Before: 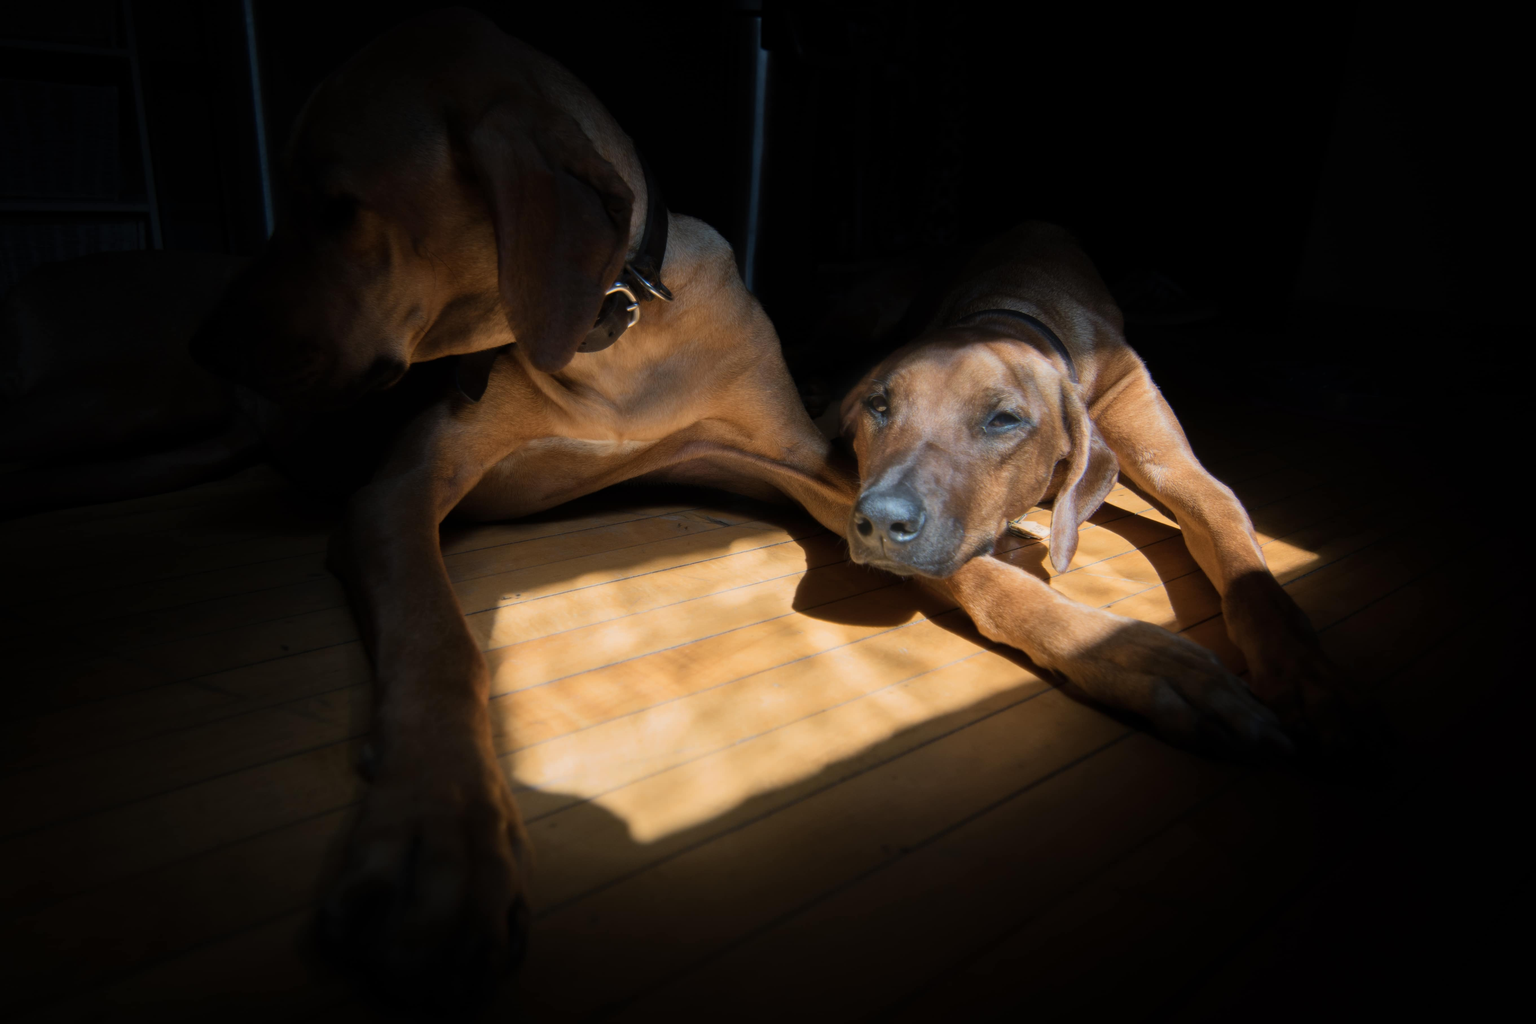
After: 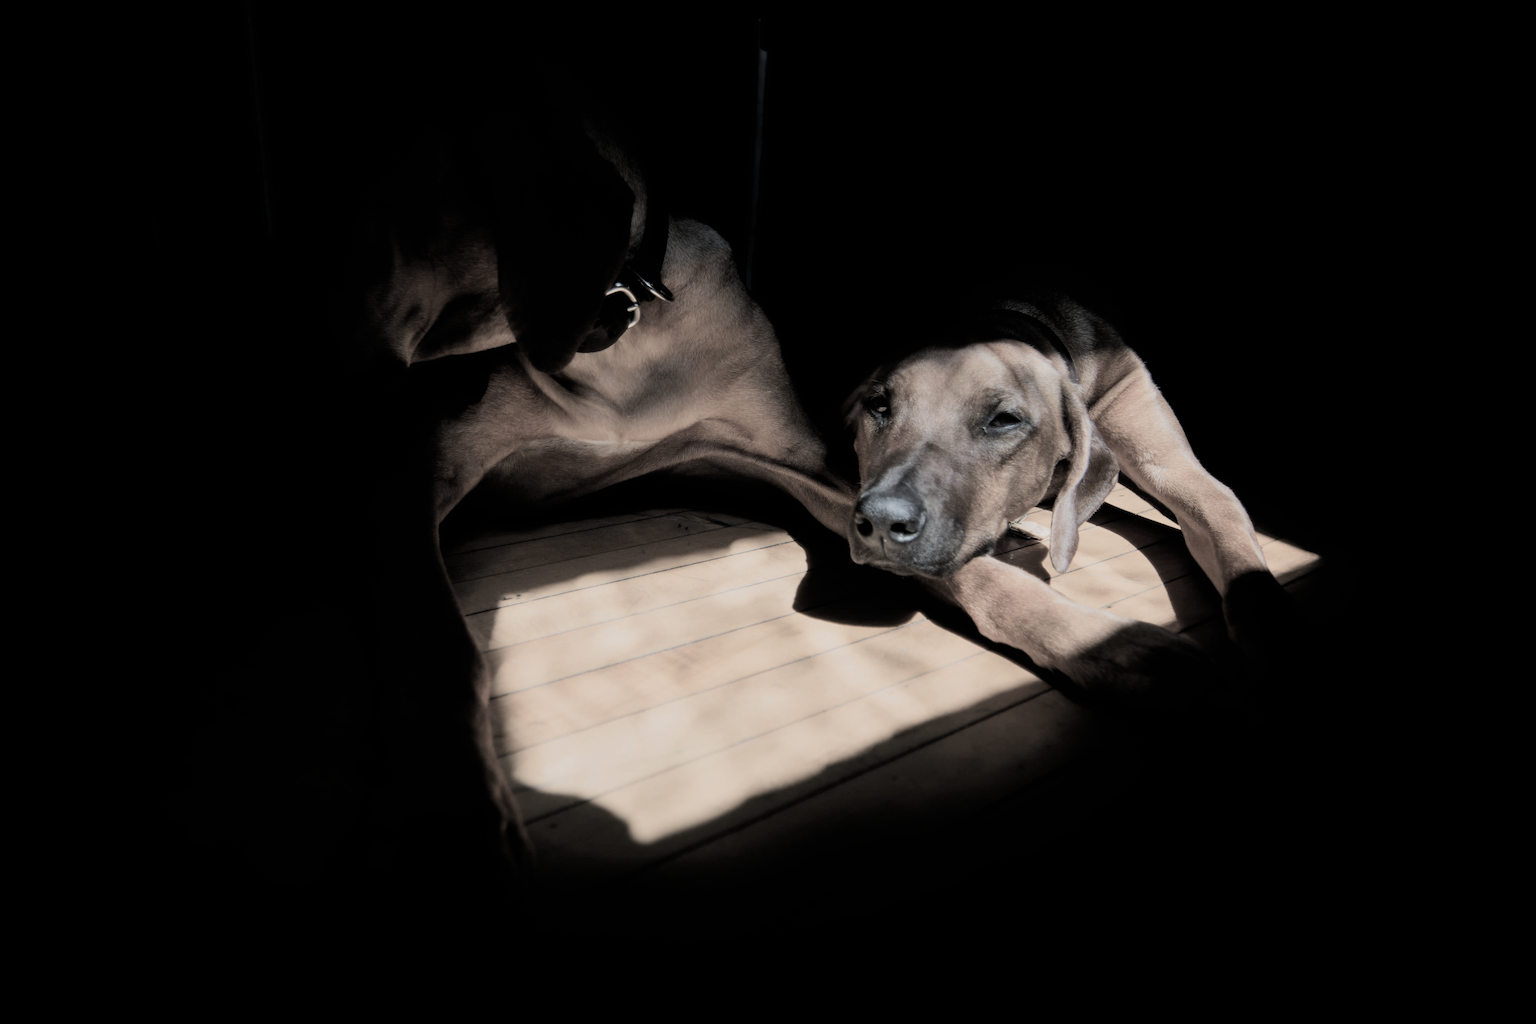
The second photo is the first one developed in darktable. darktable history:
filmic rgb: black relative exposure -5.13 EV, white relative exposure 3.99 EV, hardness 2.9, contrast 1.383, highlights saturation mix -30.6%, color science v4 (2020), iterations of high-quality reconstruction 0
